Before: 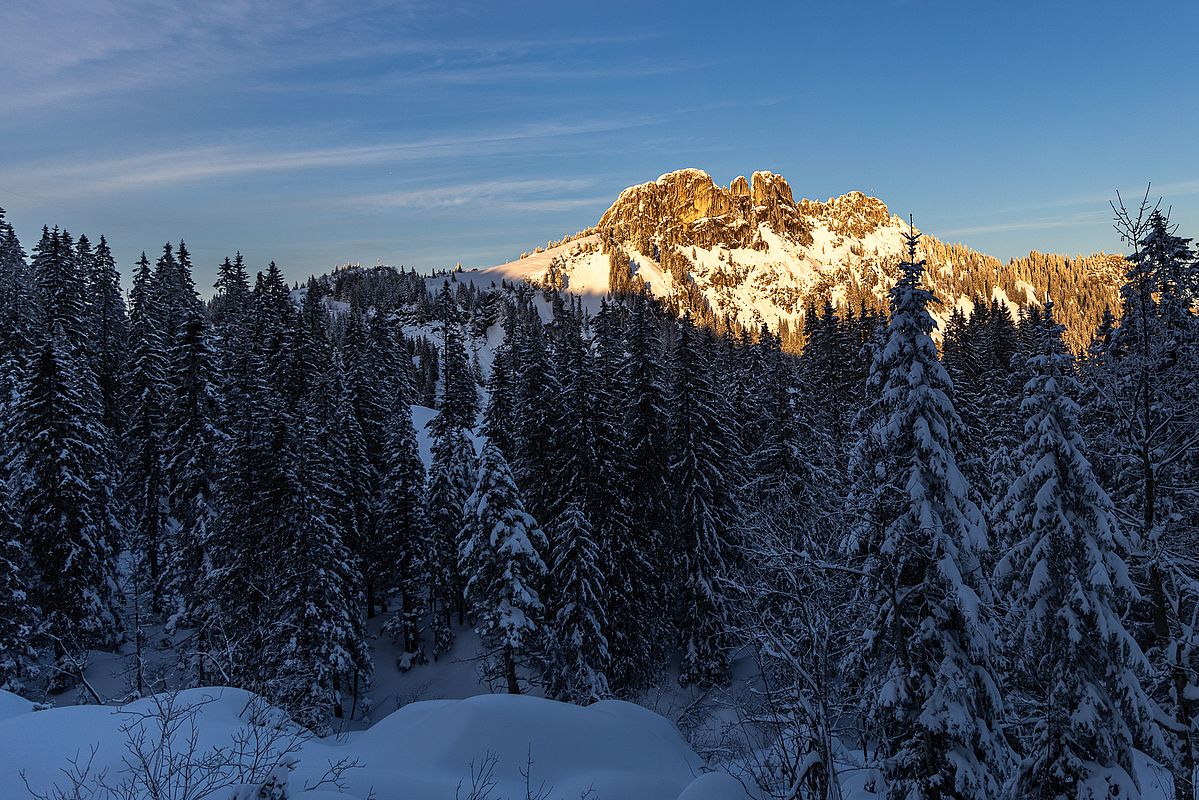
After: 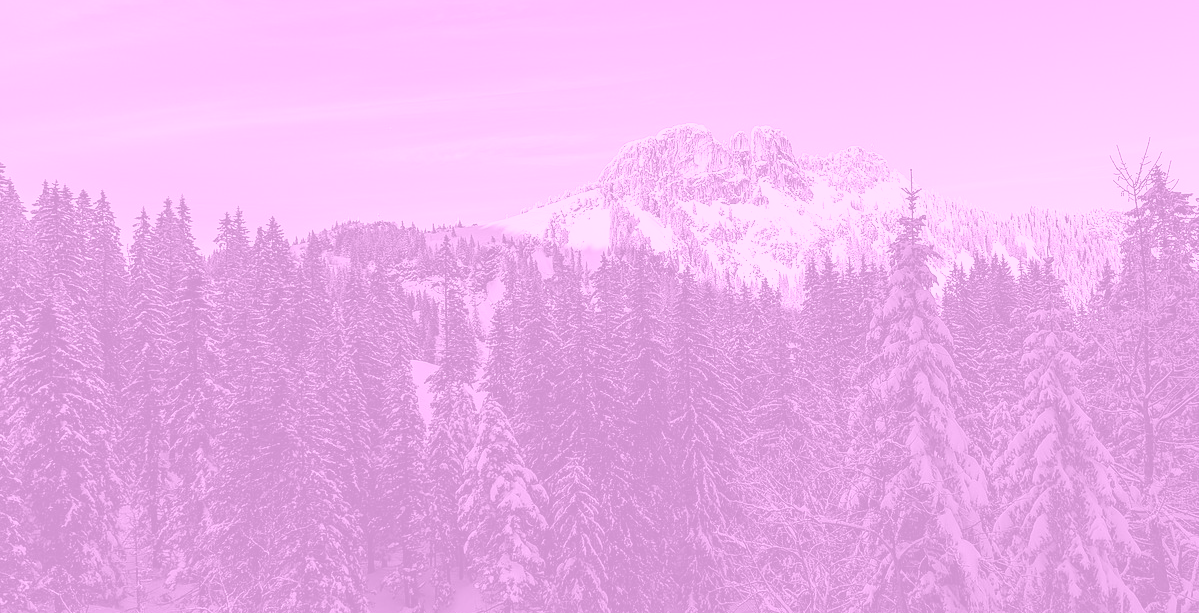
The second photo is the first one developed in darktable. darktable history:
base curve: curves: ch0 [(0, 0) (0.088, 0.125) (0.176, 0.251) (0.354, 0.501) (0.613, 0.749) (1, 0.877)], preserve colors none
colorize: hue 331.2°, saturation 75%, source mix 30.28%, lightness 70.52%, version 1
crop: top 5.667%, bottom 17.637%
velvia: on, module defaults
